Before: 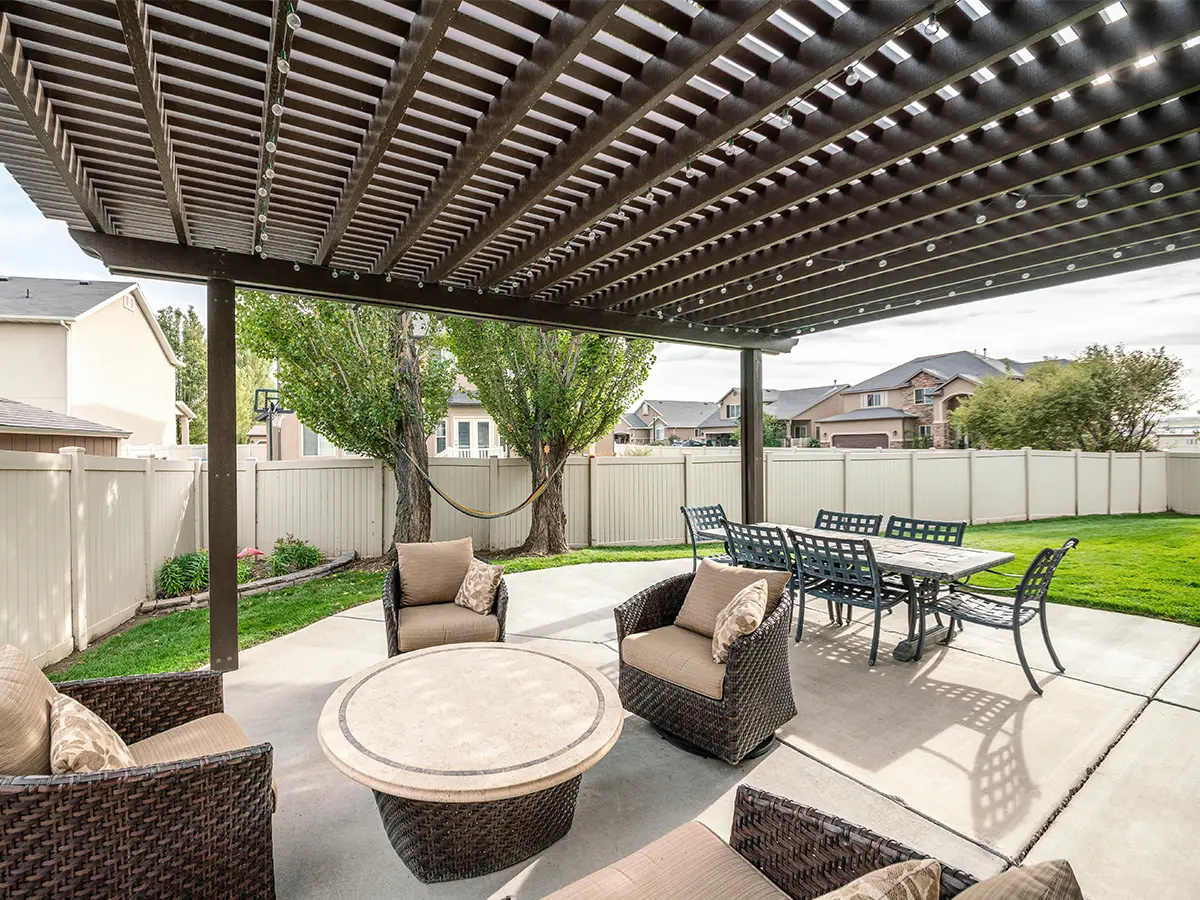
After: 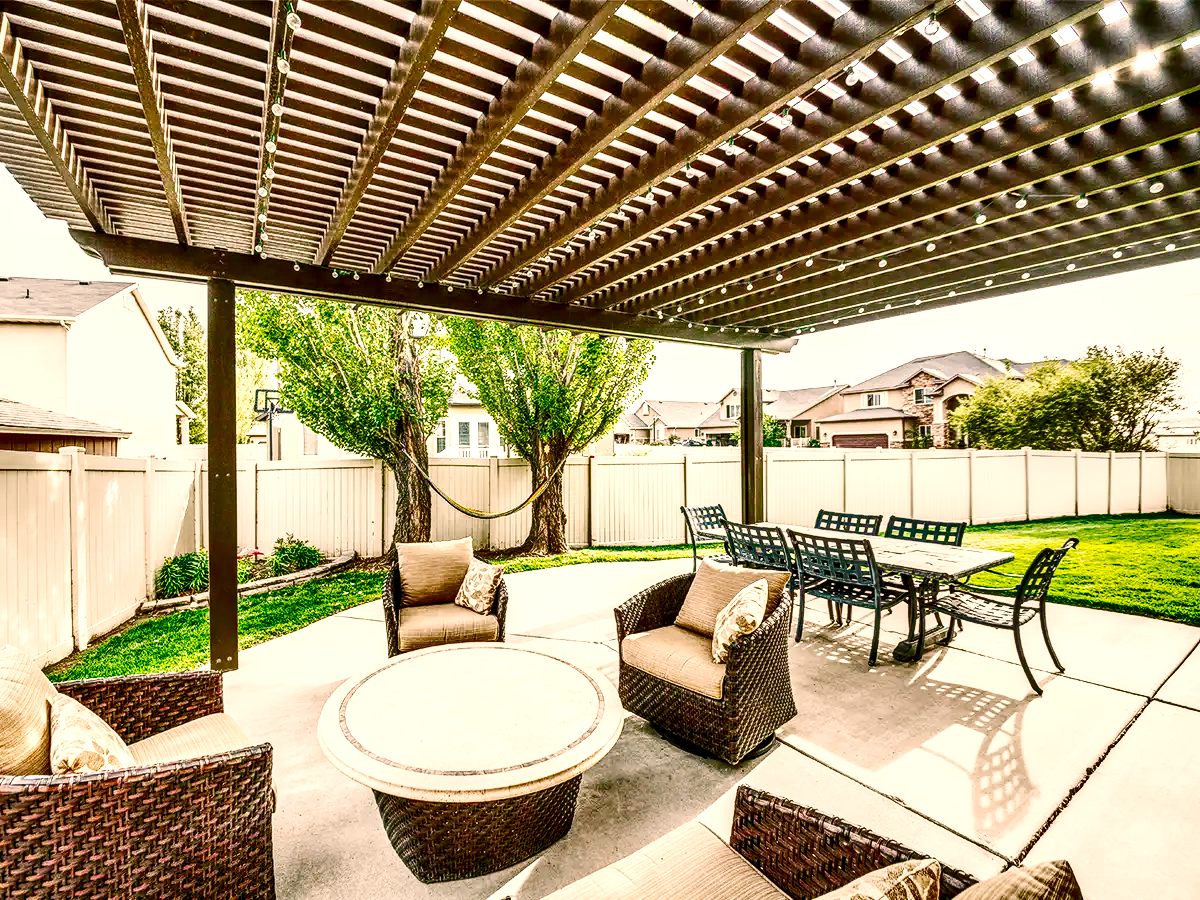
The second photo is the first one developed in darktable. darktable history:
local contrast: highlights 64%, shadows 54%, detail 168%, midtone range 0.51
shadows and highlights: radius 100.46, shadows 50.44, highlights -63.96, soften with gaussian
base curve: curves: ch0 [(0, 0) (0.007, 0.004) (0.027, 0.03) (0.046, 0.07) (0.207, 0.54) (0.442, 0.872) (0.673, 0.972) (1, 1)], preserve colors none
color correction: highlights a* 8.61, highlights b* 15.28, shadows a* -0.567, shadows b* 25.97
color balance rgb: power › chroma 1.012%, power › hue 255.99°, perceptual saturation grading › global saturation 20%, perceptual saturation grading › highlights -25.395%, perceptual saturation grading › shadows 49.487%, perceptual brilliance grading › global brilliance 14.922%, perceptual brilliance grading › shadows -34.414%, contrast -29.538%
